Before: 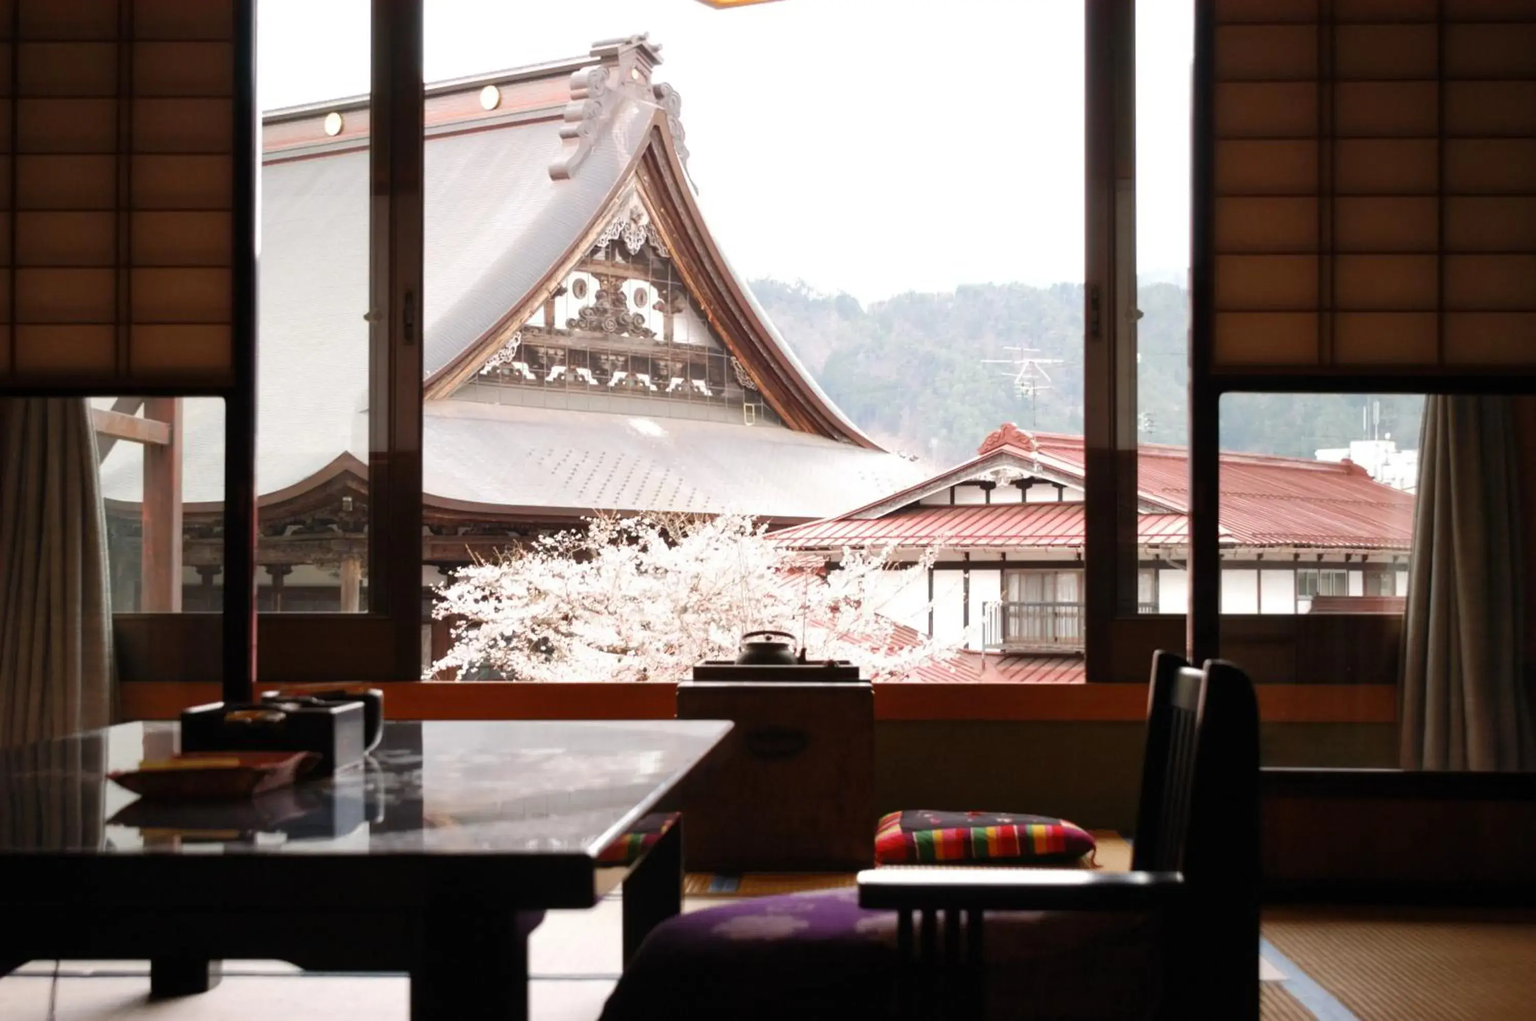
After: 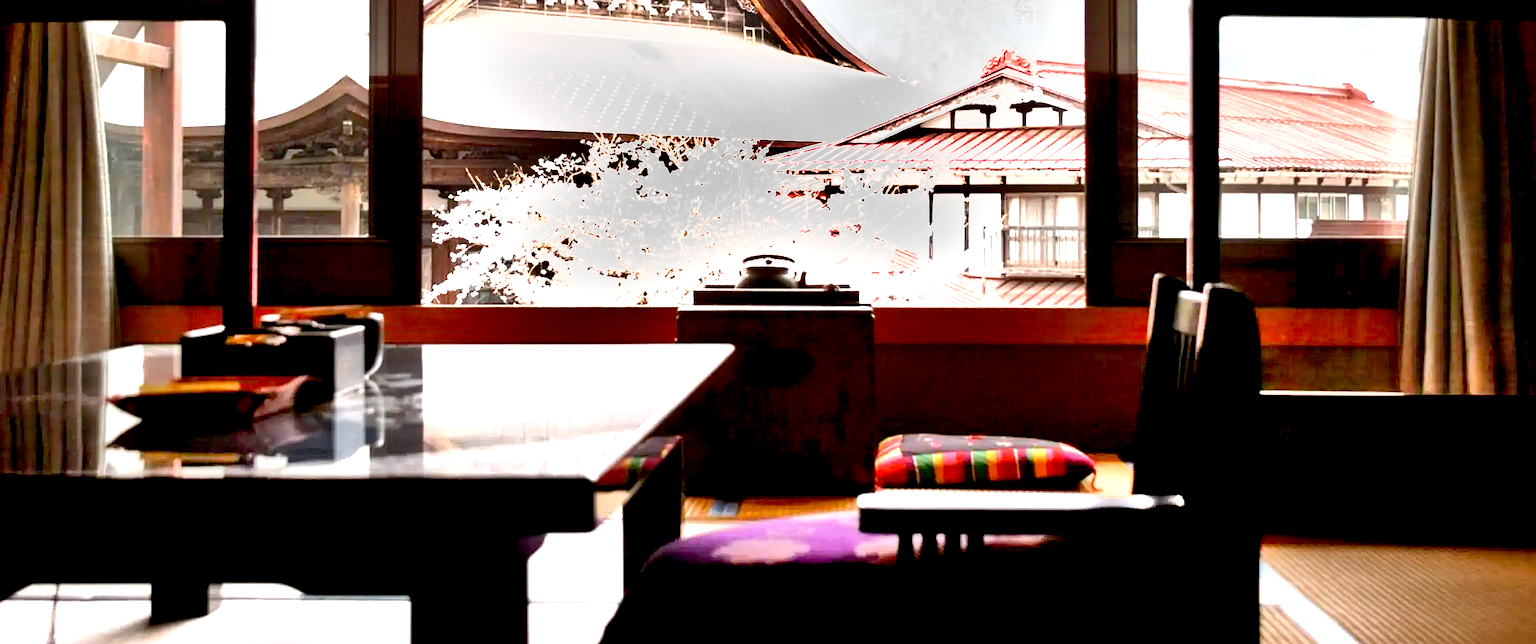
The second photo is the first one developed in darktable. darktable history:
crop and rotate: top 36.861%
sharpen: on, module defaults
exposure: black level correction 0.008, exposure 1.421 EV, compensate highlight preservation false
shadows and highlights: soften with gaussian
